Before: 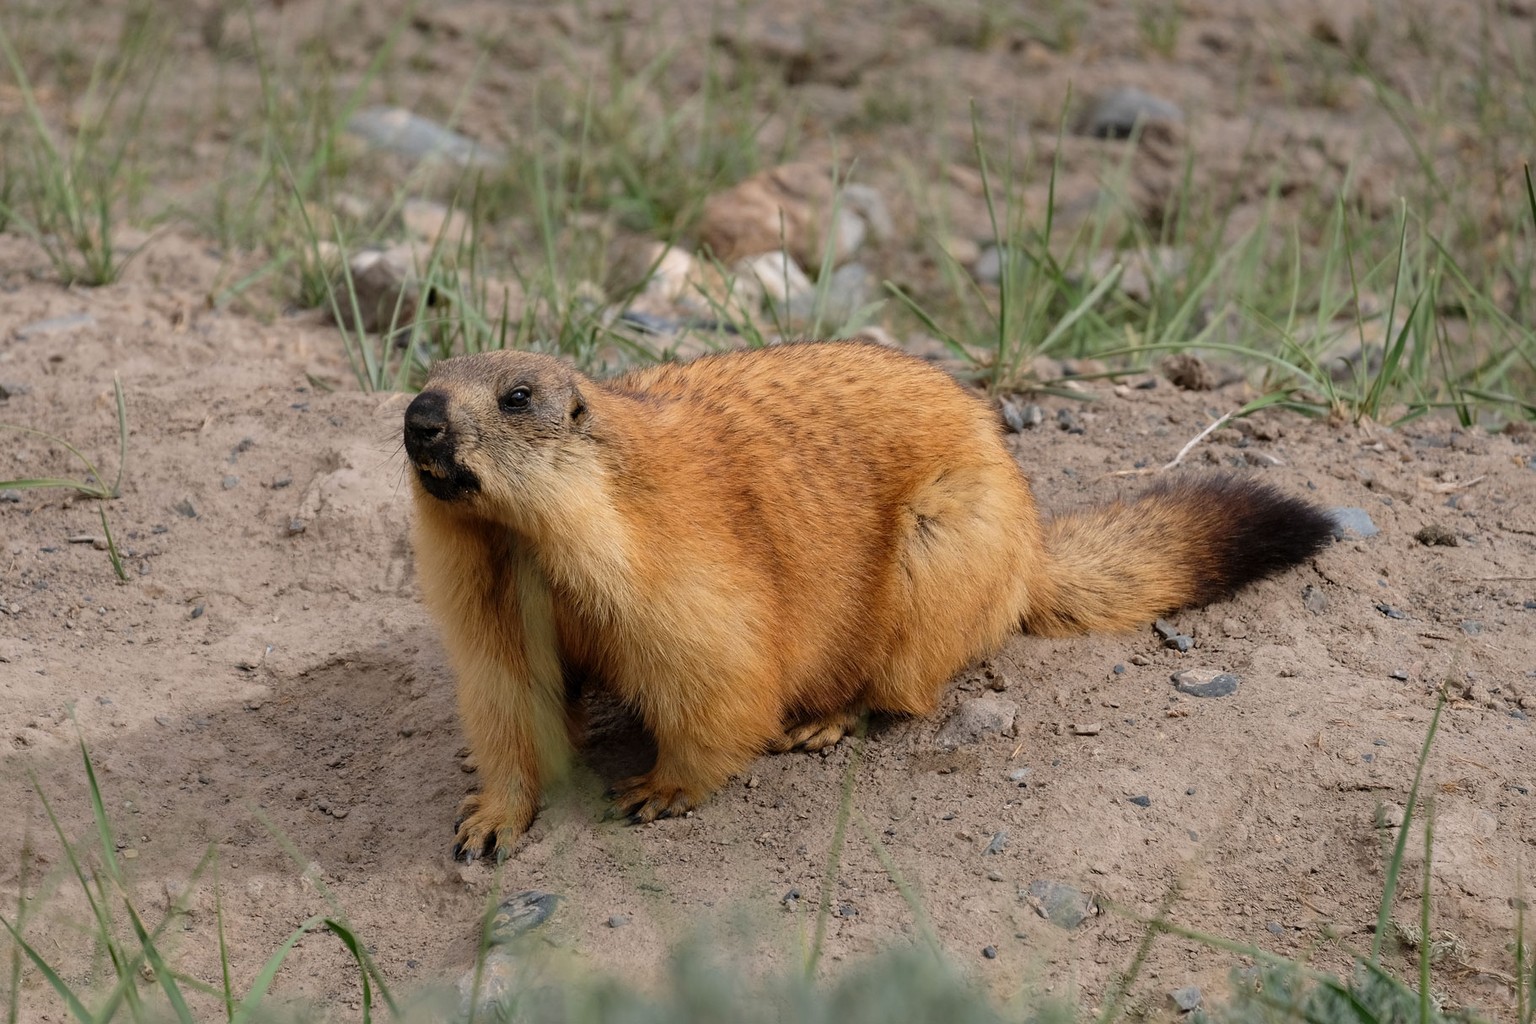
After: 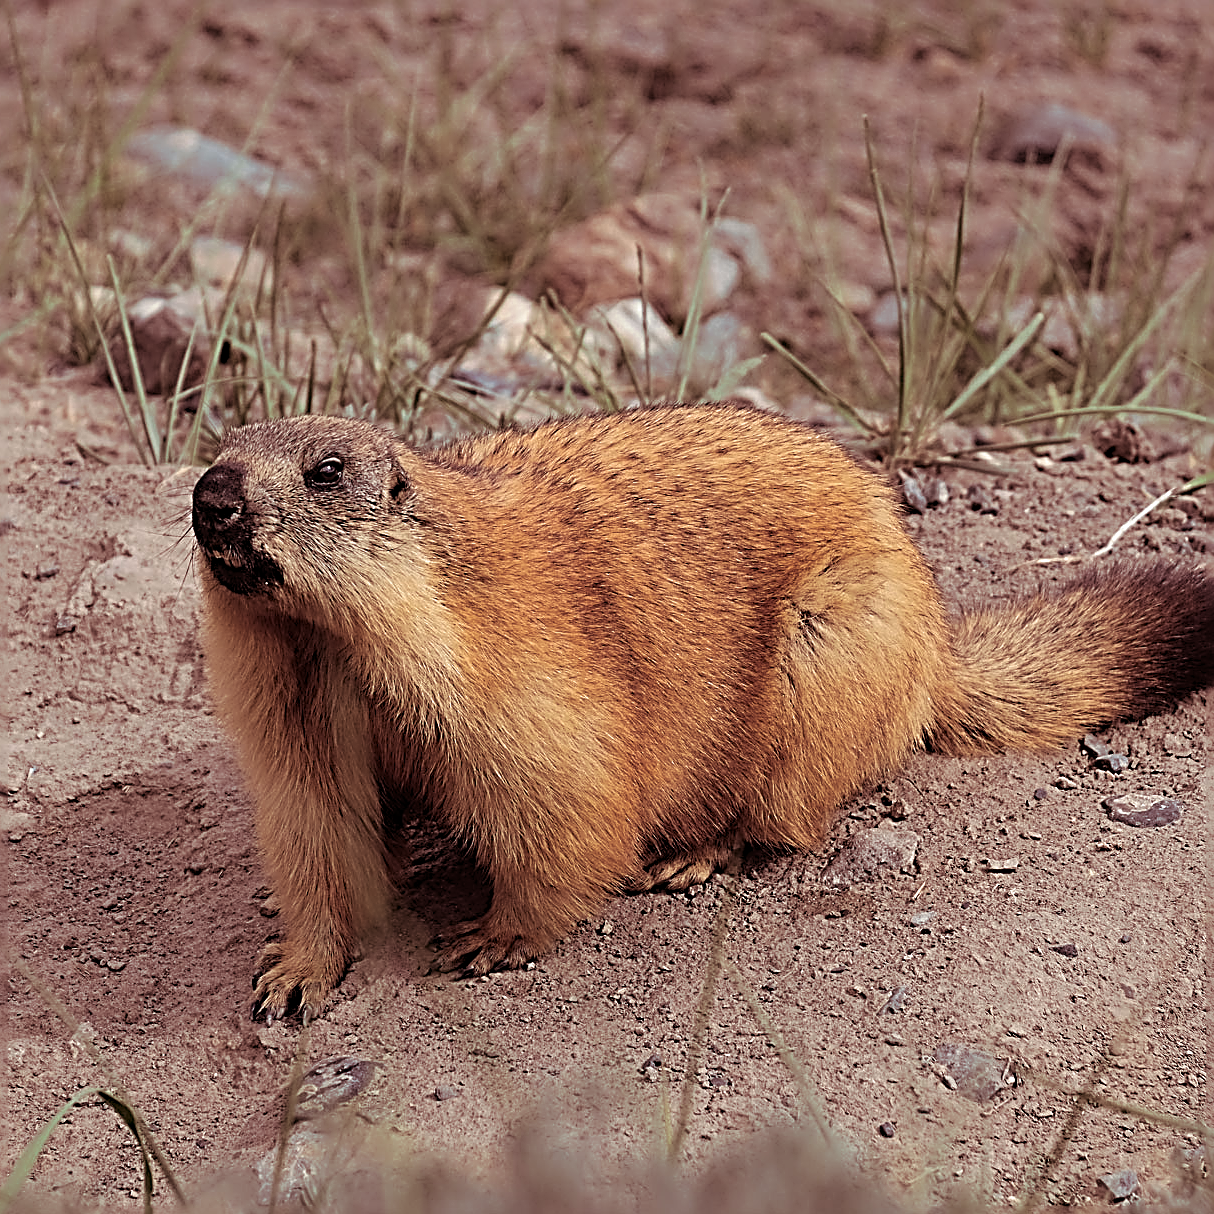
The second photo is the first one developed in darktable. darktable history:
sharpen: radius 3.158, amount 1.731
split-toning: on, module defaults
crop and rotate: left 15.754%, right 17.579%
